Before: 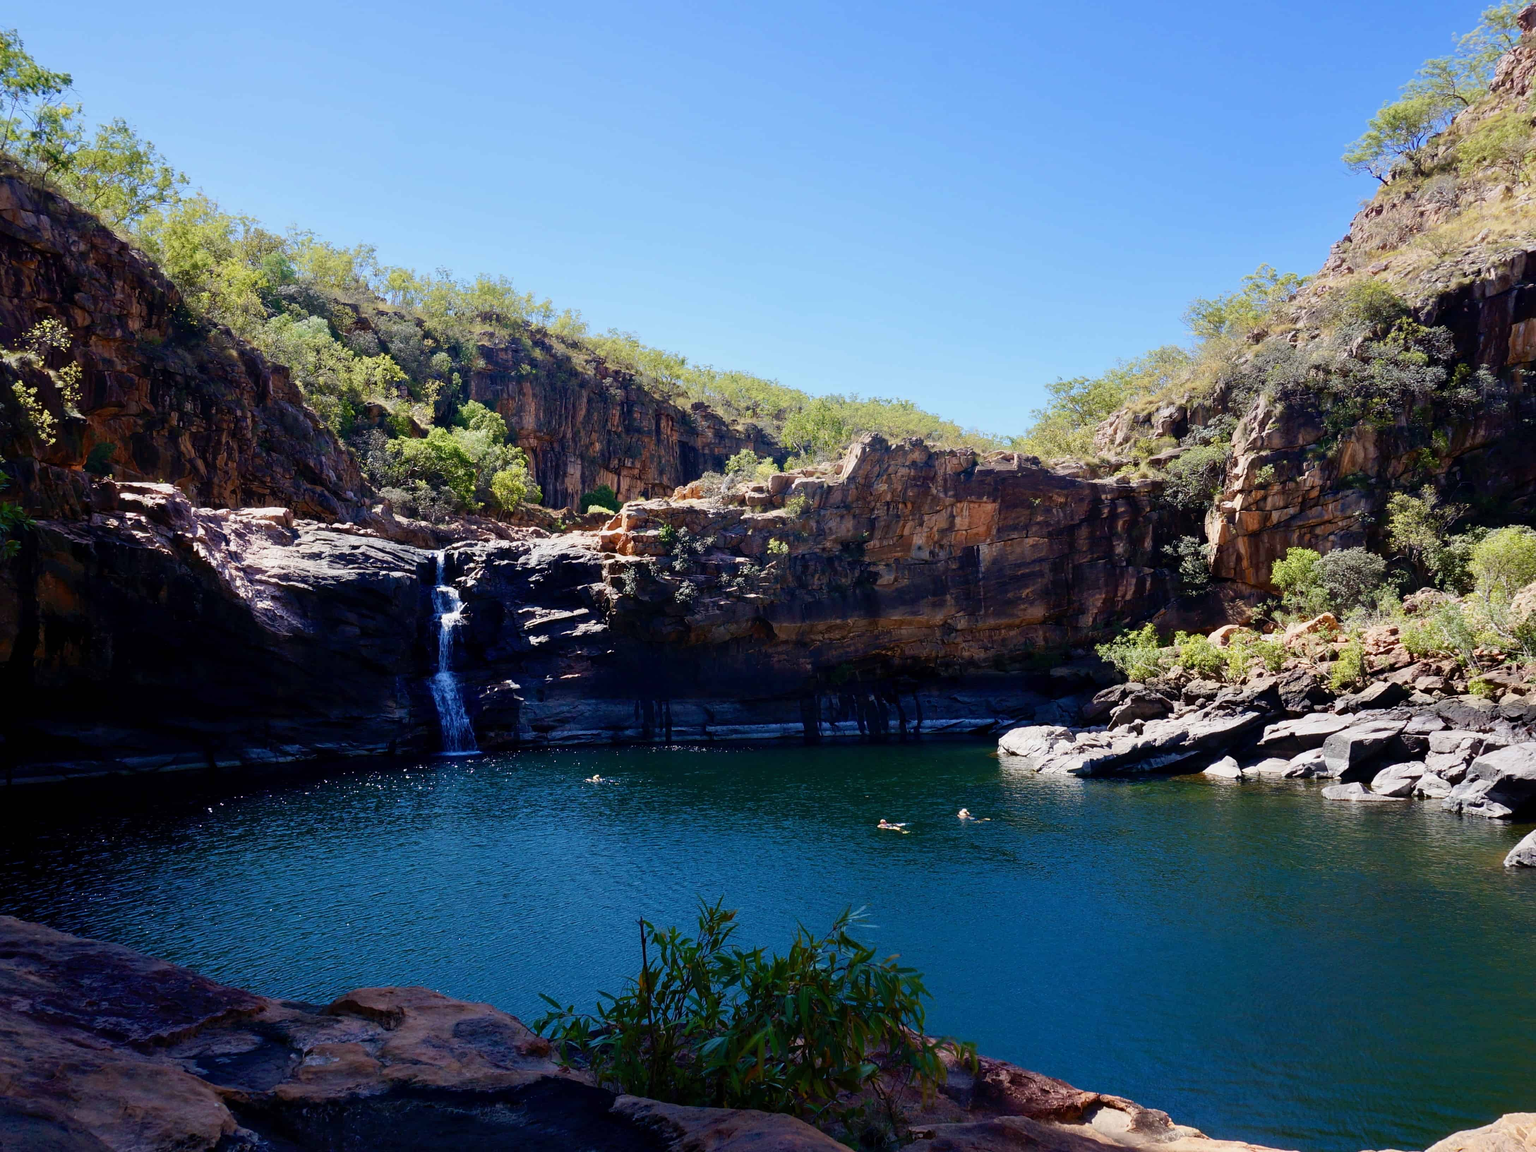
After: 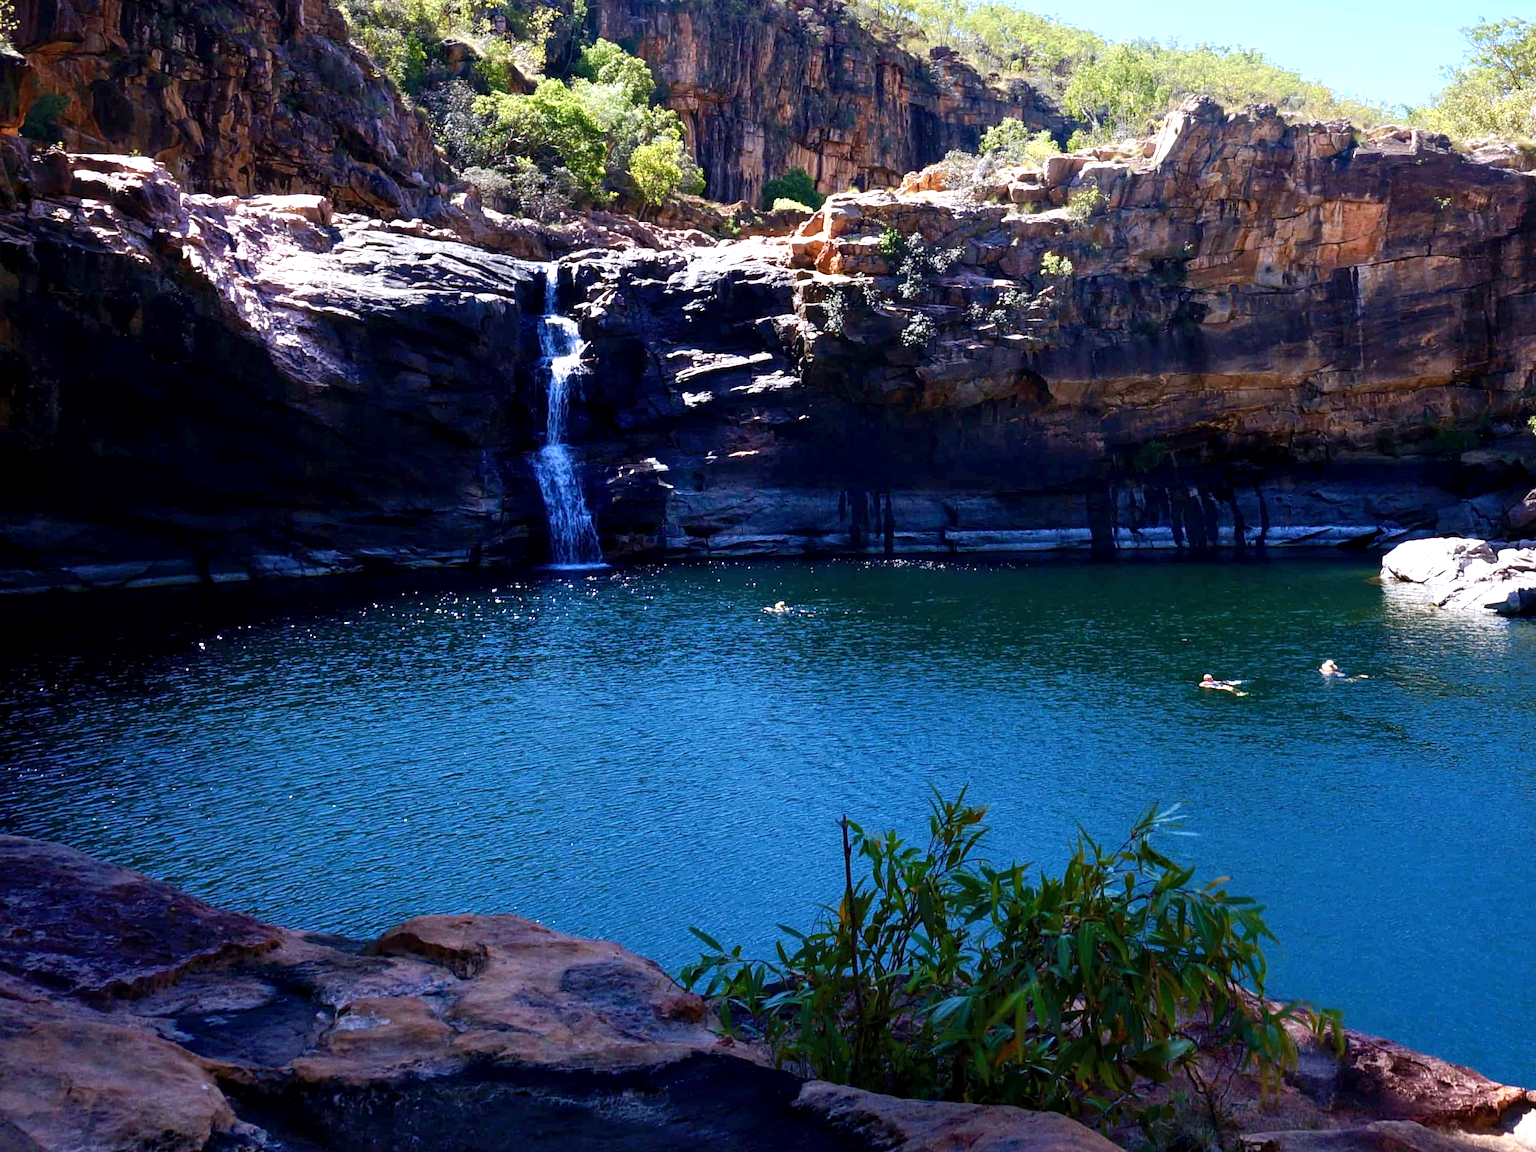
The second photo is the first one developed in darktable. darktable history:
local contrast: highlights 100%, shadows 100%, detail 120%, midtone range 0.2
exposure: exposure 0.722 EV, compensate highlight preservation false
crop and rotate: angle -0.82°, left 3.85%, top 31.828%, right 27.992%
white balance: red 0.984, blue 1.059
